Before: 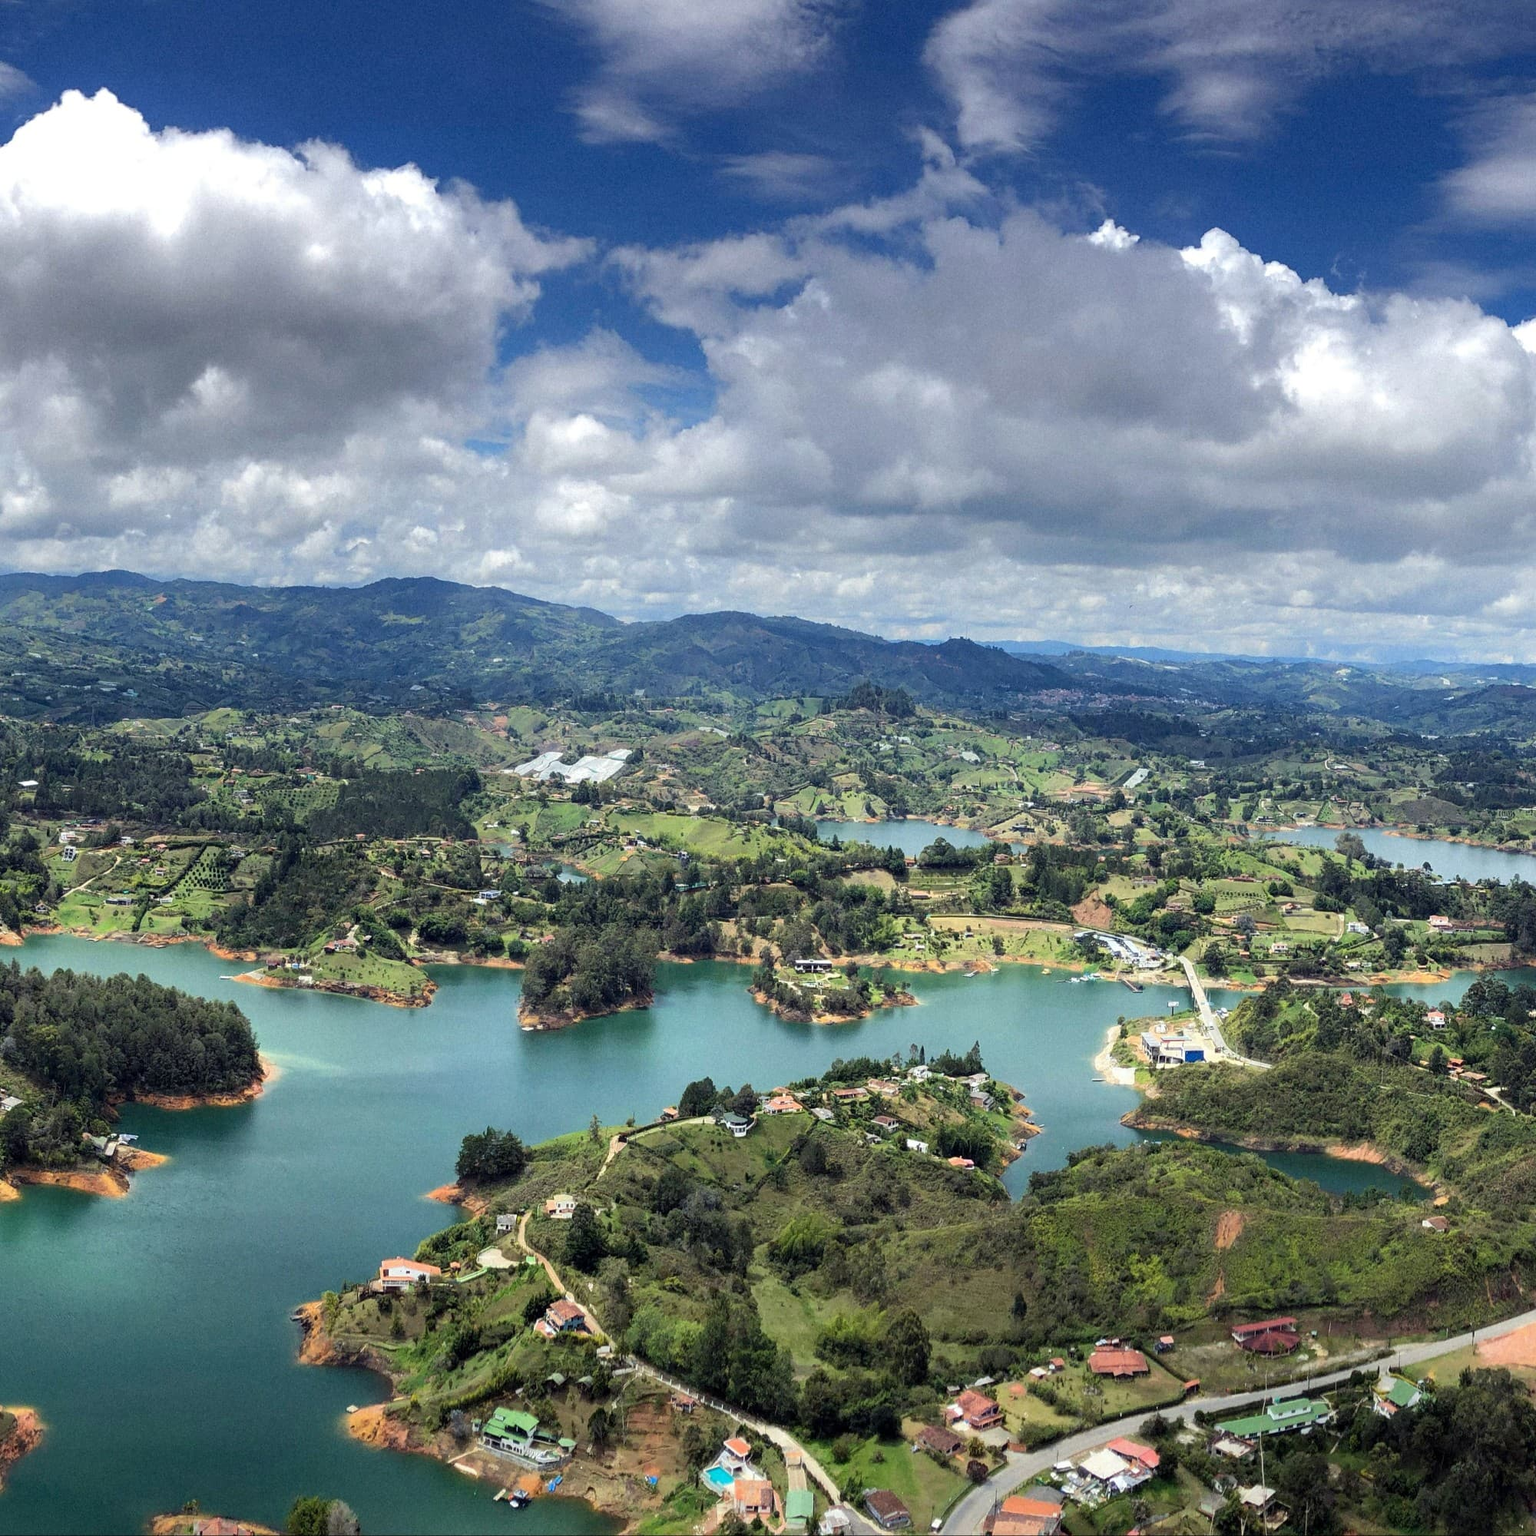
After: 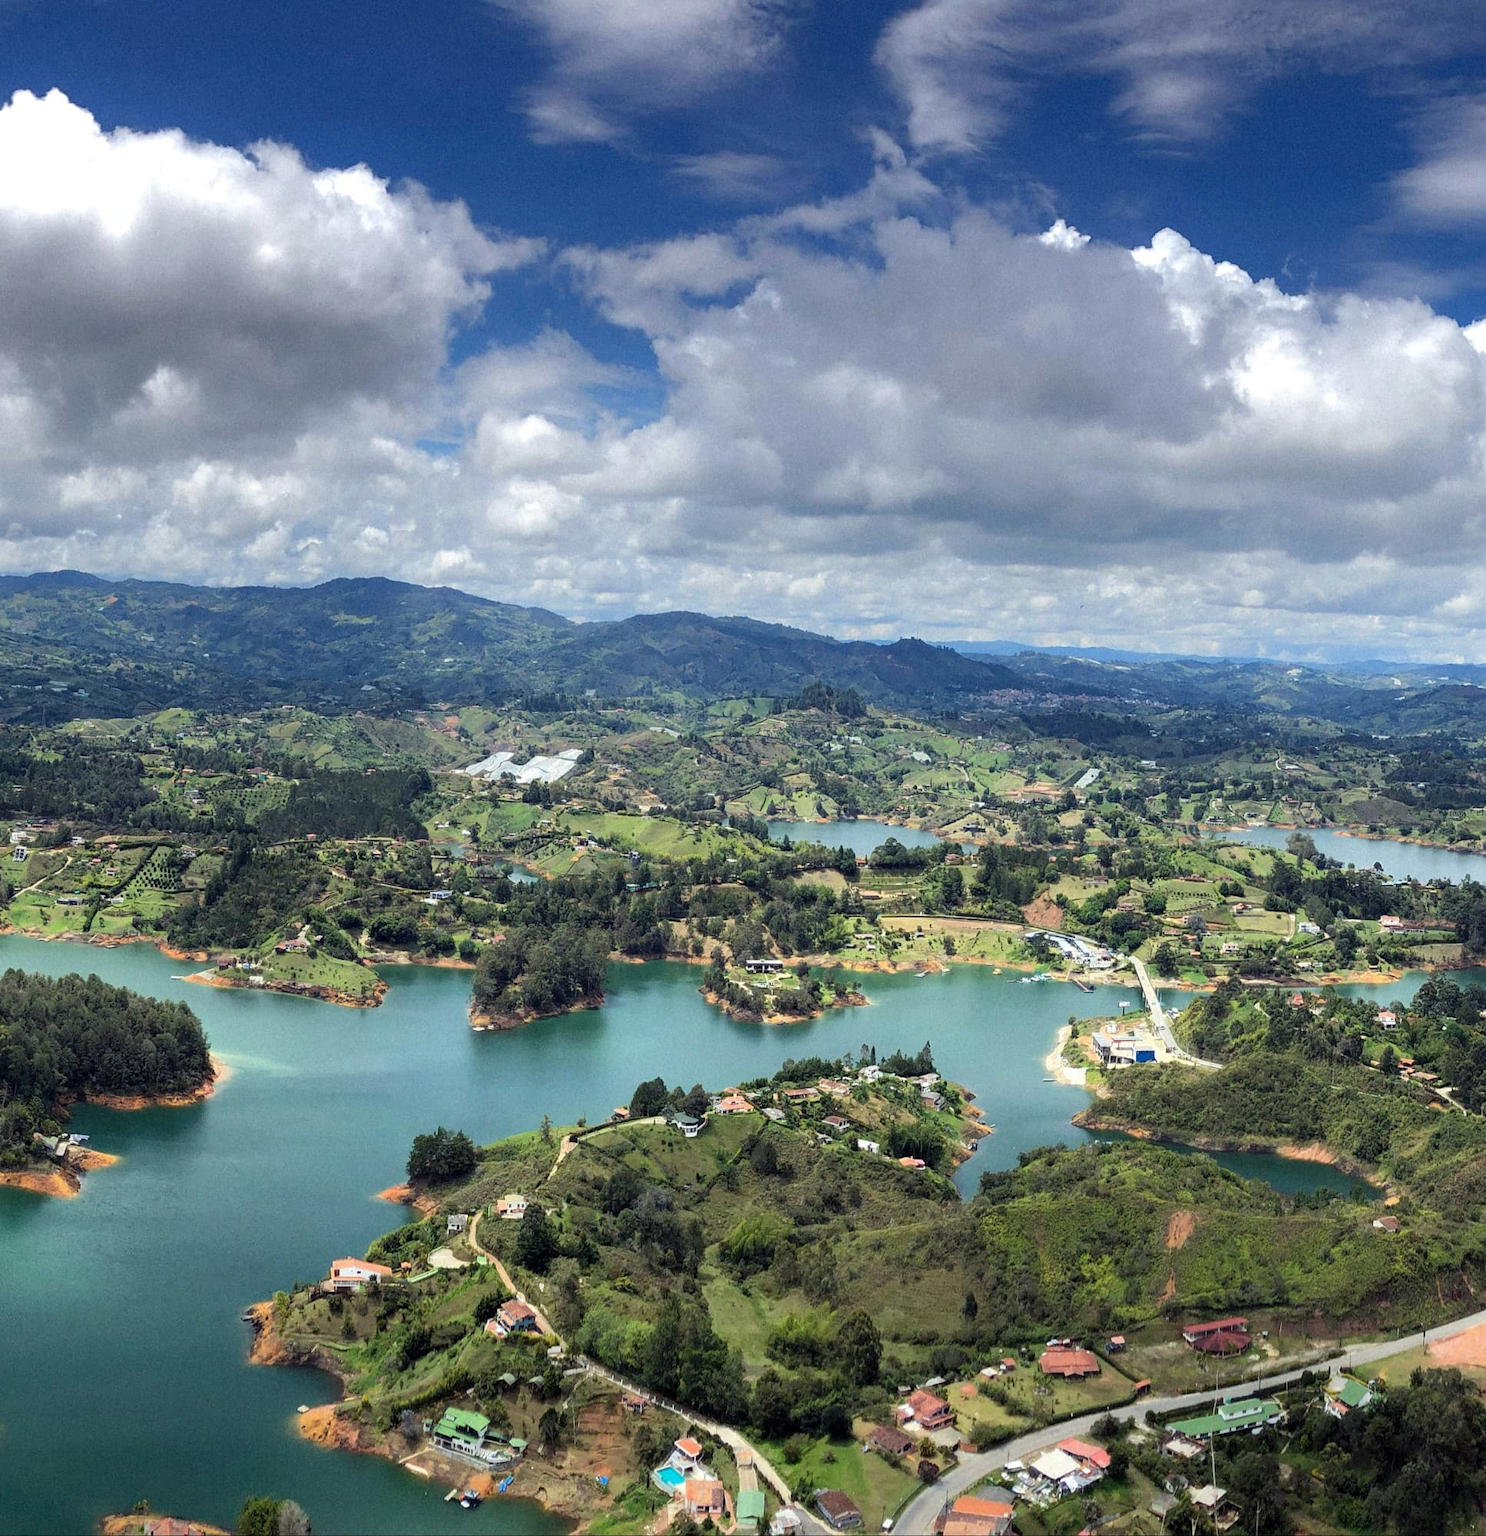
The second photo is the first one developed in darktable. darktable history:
crop and rotate: left 3.238%
tone equalizer: on, module defaults
